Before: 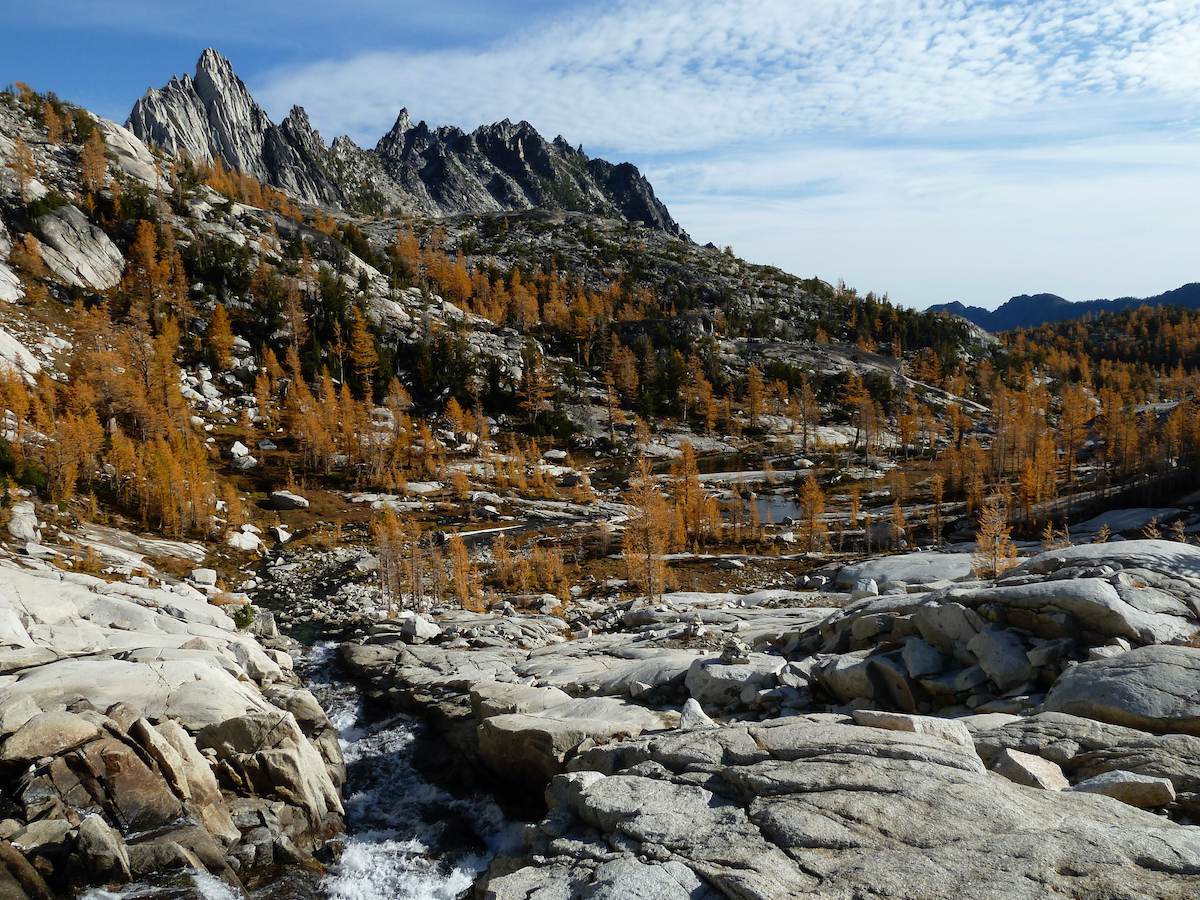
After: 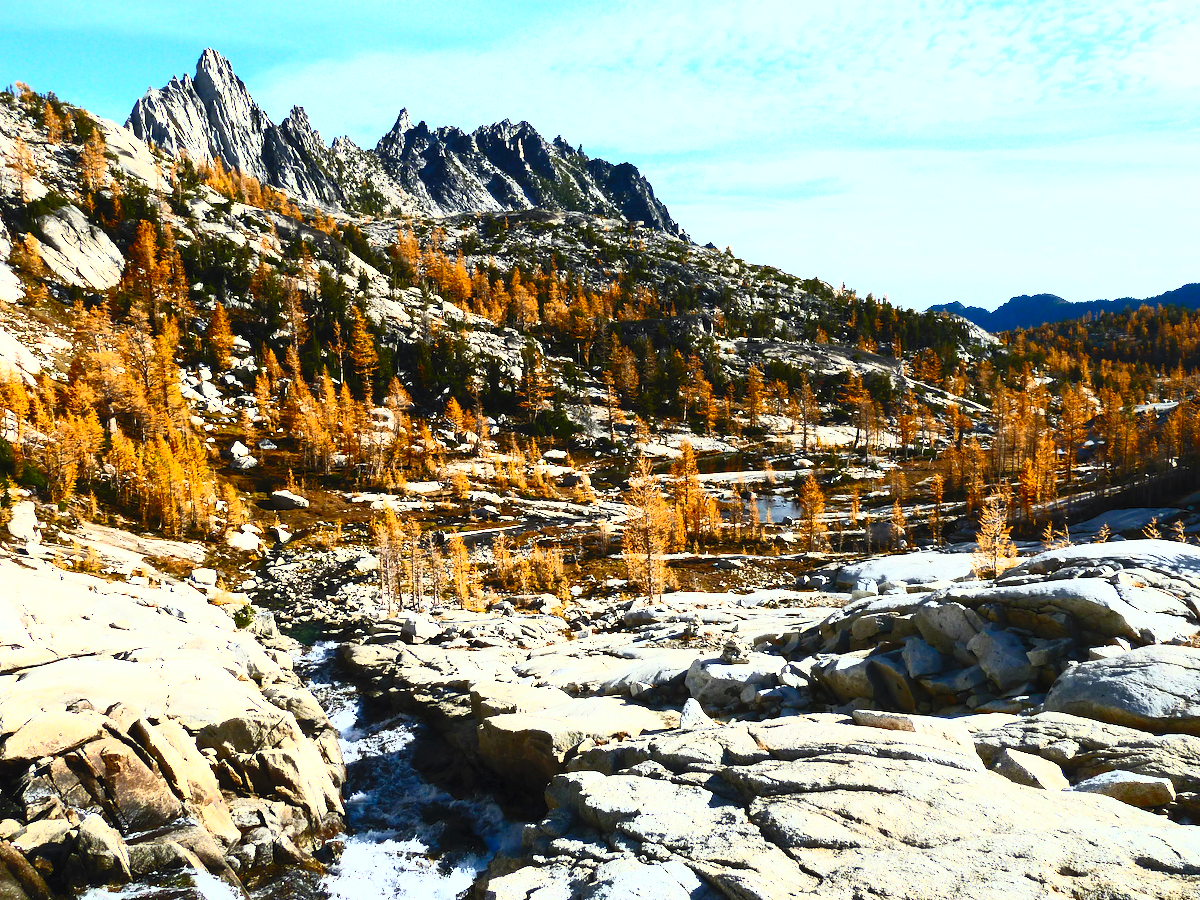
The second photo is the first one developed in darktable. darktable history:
exposure: exposure 0.493 EV, compensate highlight preservation false
contrast brightness saturation: contrast 0.844, brightness 0.604, saturation 0.583
